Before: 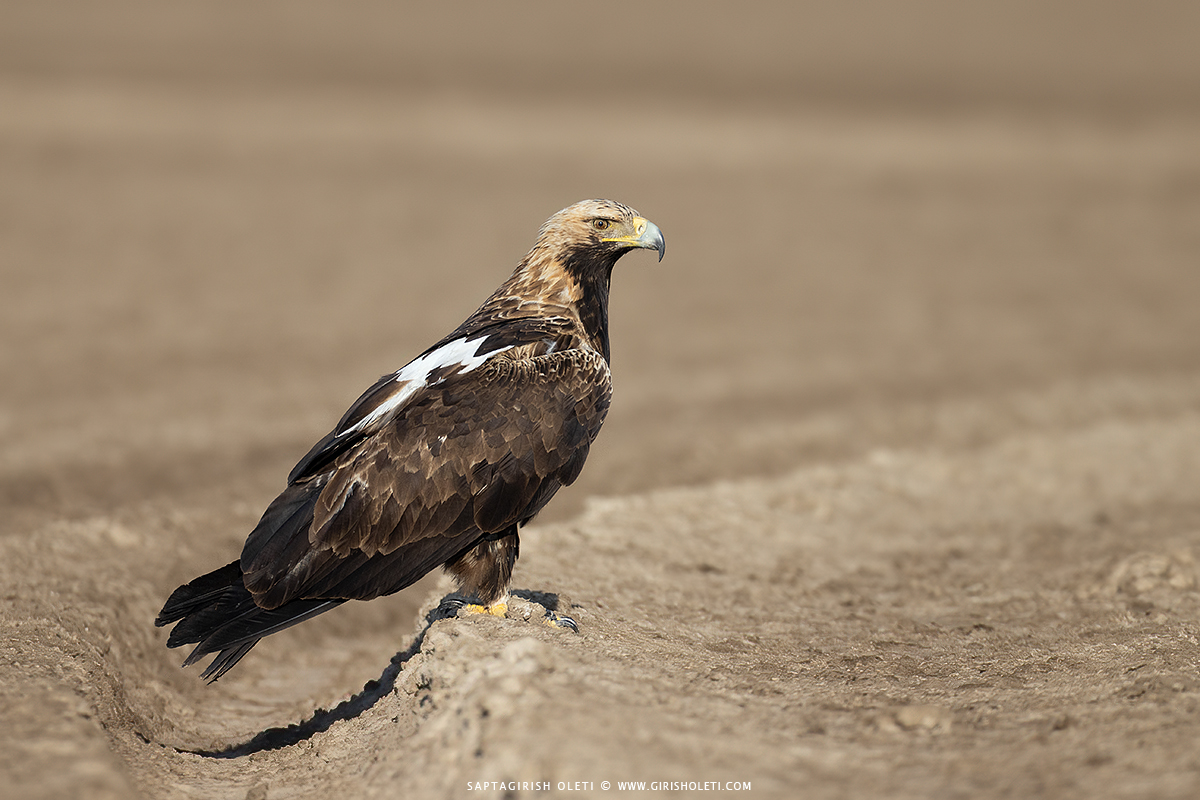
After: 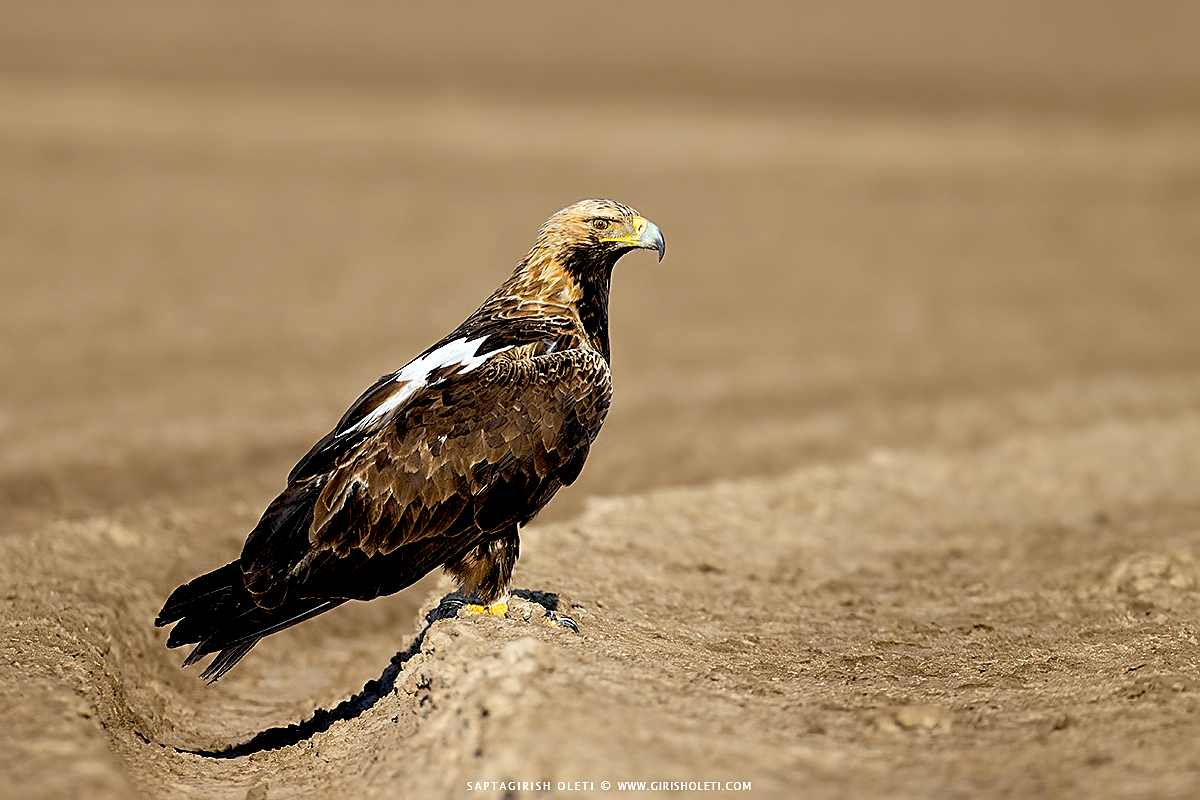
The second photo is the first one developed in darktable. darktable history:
sharpen: on, module defaults
exposure: black level correction 0.025, exposure 0.182 EV, compensate highlight preservation false
color balance rgb: perceptual saturation grading › global saturation 20%, global vibrance 20%
